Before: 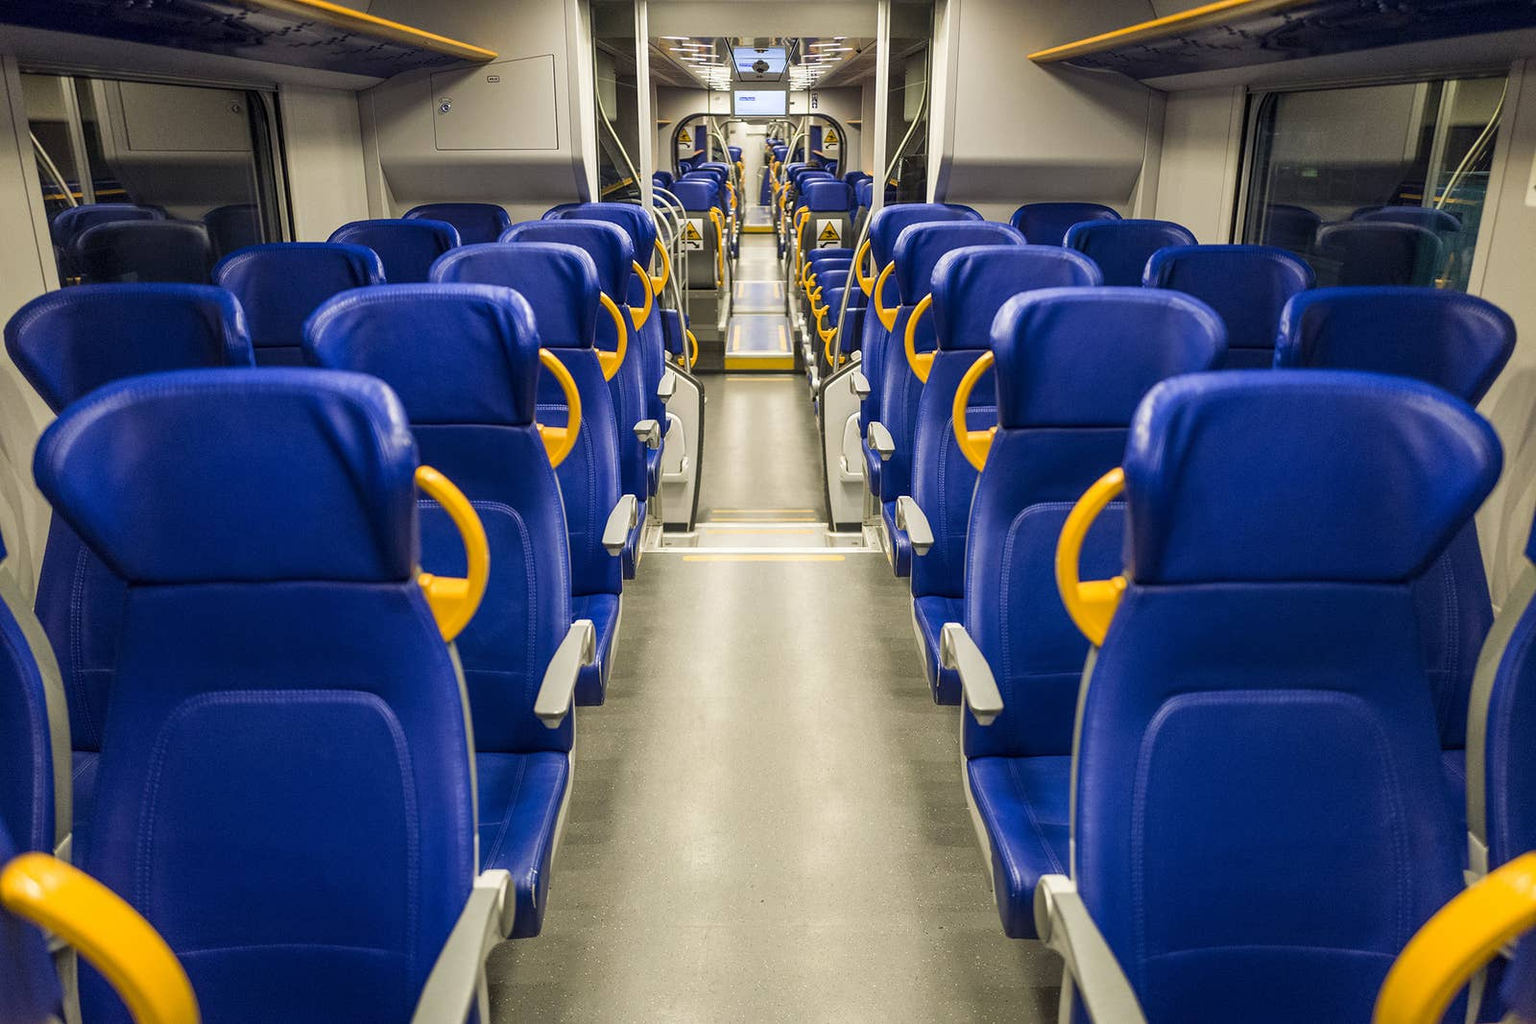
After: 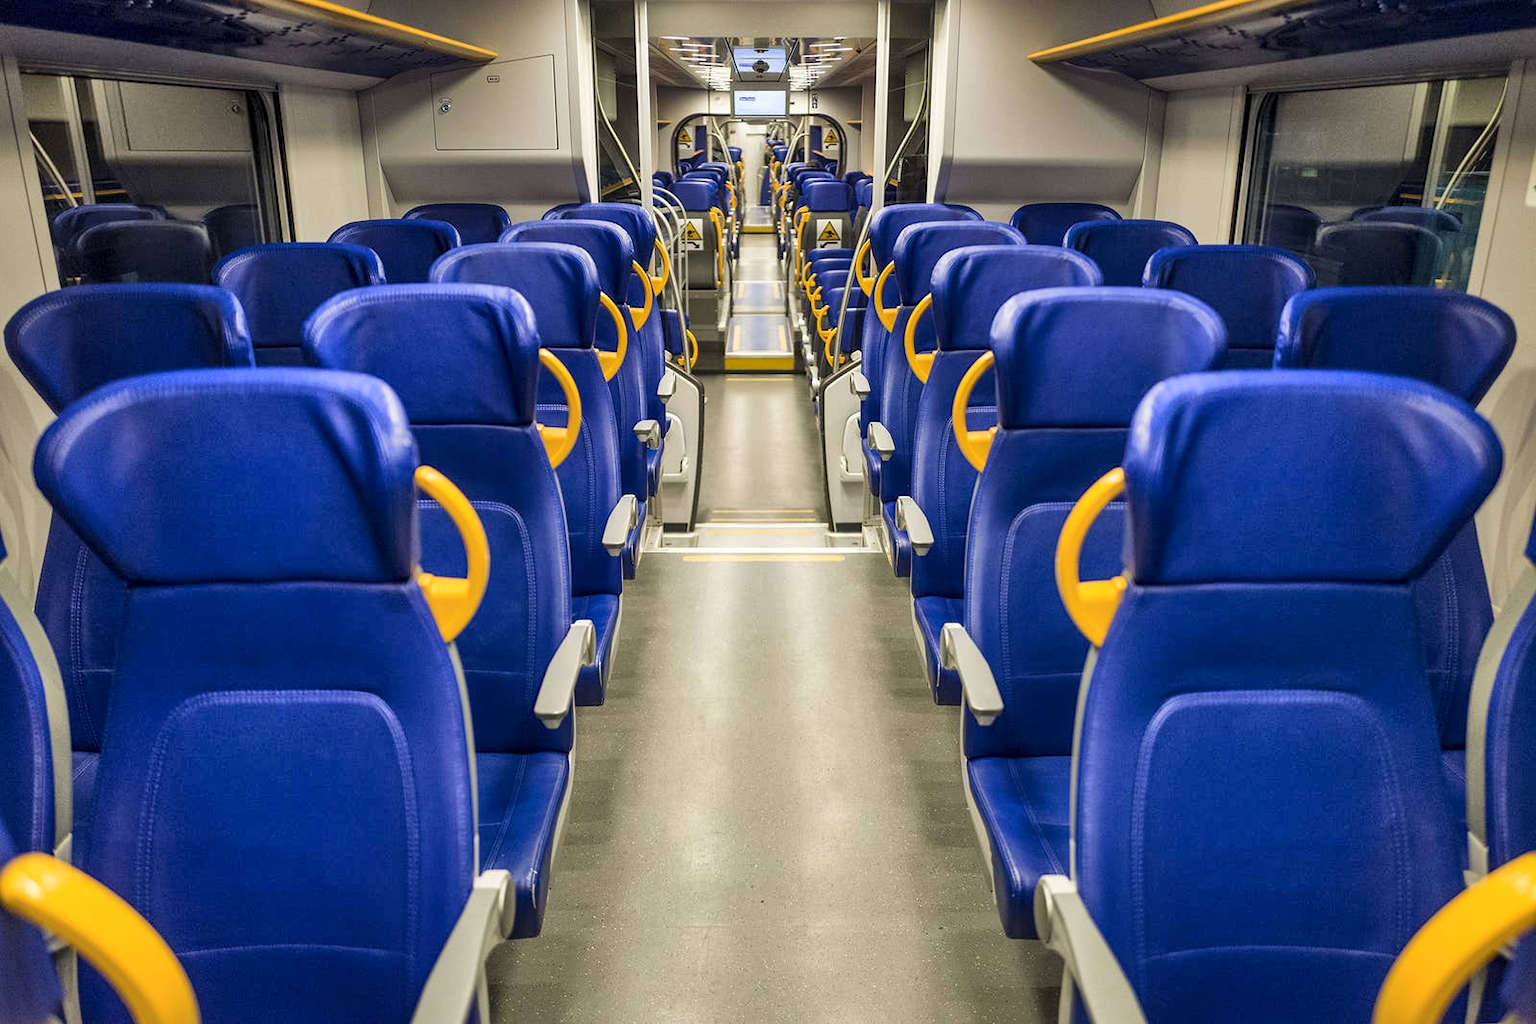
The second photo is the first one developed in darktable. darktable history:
shadows and highlights: shadows 53.09, soften with gaussian
local contrast: mode bilateral grid, contrast 19, coarseness 49, detail 120%, midtone range 0.2
